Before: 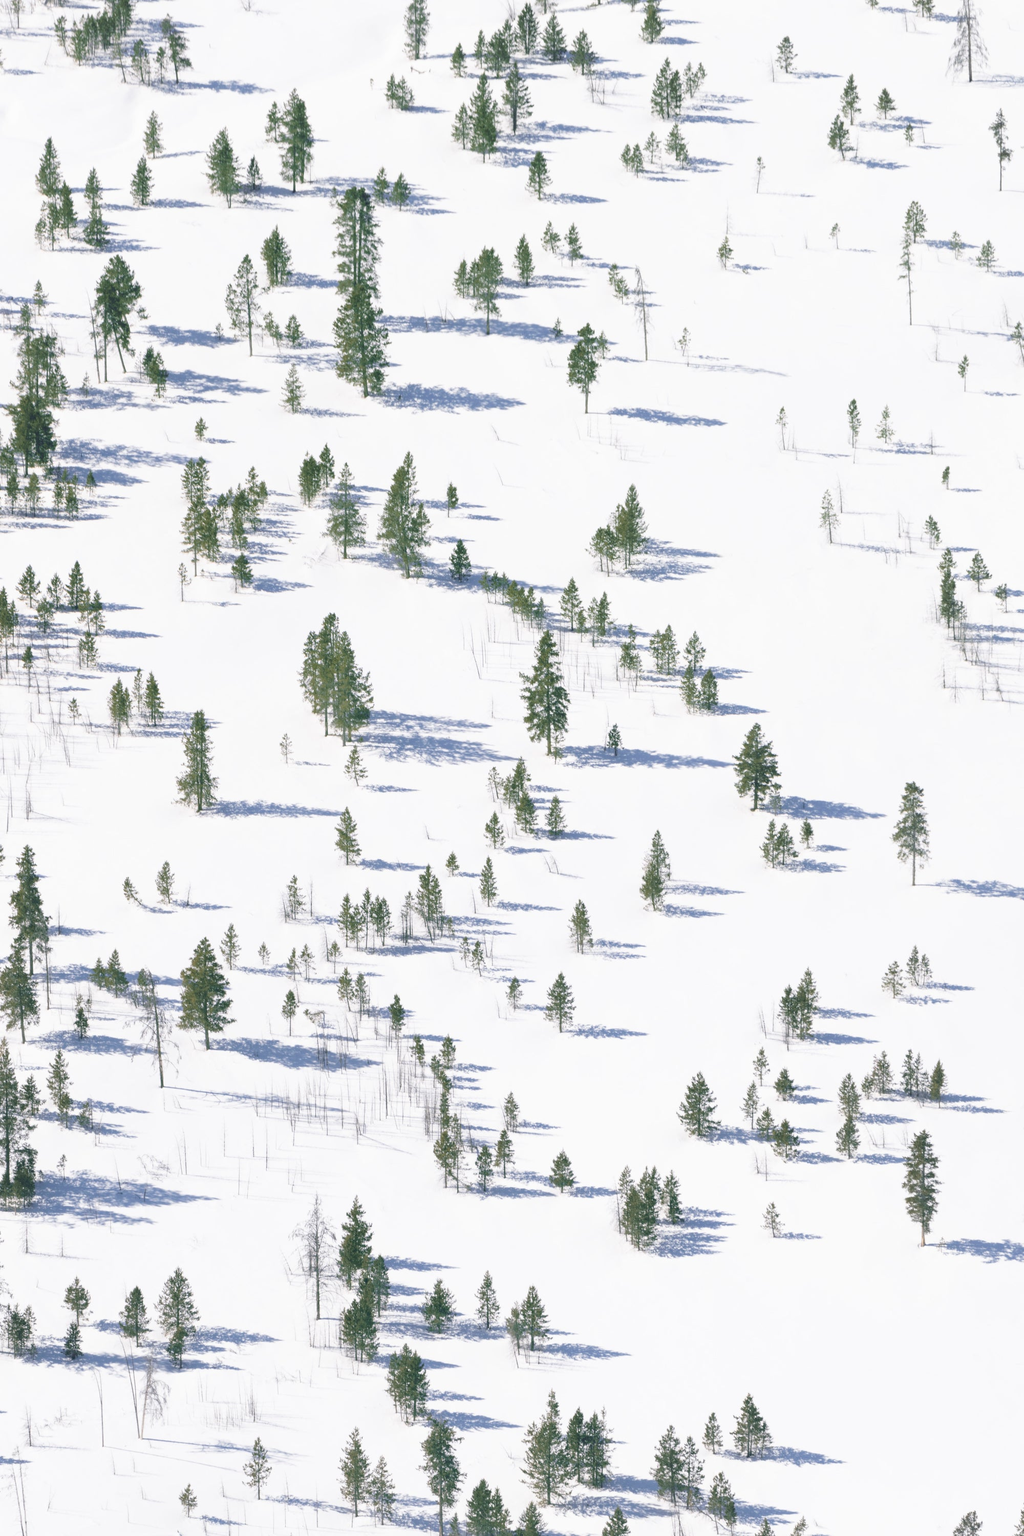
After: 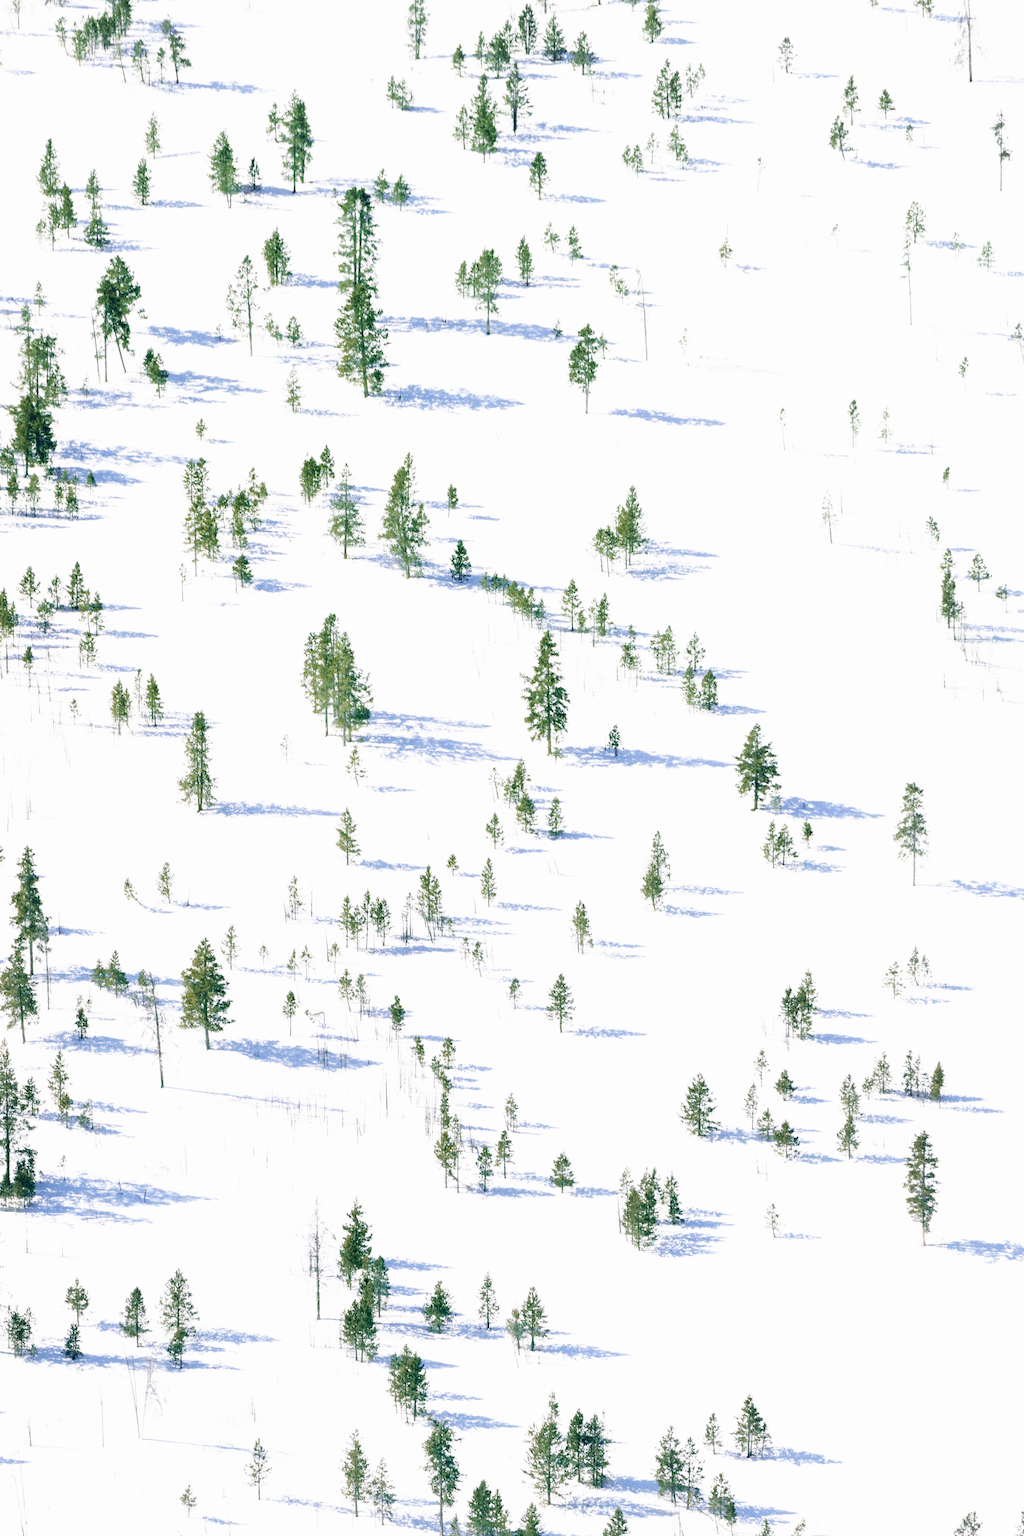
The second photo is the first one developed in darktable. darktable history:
exposure: black level correction 0, exposure 0.701 EV, compensate highlight preservation false
tone curve: curves: ch0 [(0, 0) (0.003, 0) (0.011, 0.001) (0.025, 0.002) (0.044, 0.004) (0.069, 0.006) (0.1, 0.009) (0.136, 0.03) (0.177, 0.076) (0.224, 0.13) (0.277, 0.202) (0.335, 0.28) (0.399, 0.367) (0.468, 0.46) (0.543, 0.562) (0.623, 0.67) (0.709, 0.787) (0.801, 0.889) (0.898, 0.972) (1, 1)], preserve colors none
color balance rgb: power › luminance -8.875%, perceptual saturation grading › global saturation 20%, perceptual saturation grading › highlights -49.806%, perceptual saturation grading › shadows 24.908%, global vibrance 20.61%
filmic rgb: black relative exposure -7.78 EV, white relative exposure 4.46 EV, hardness 3.76, latitude 49.41%, contrast 1.101, iterations of high-quality reconstruction 0
